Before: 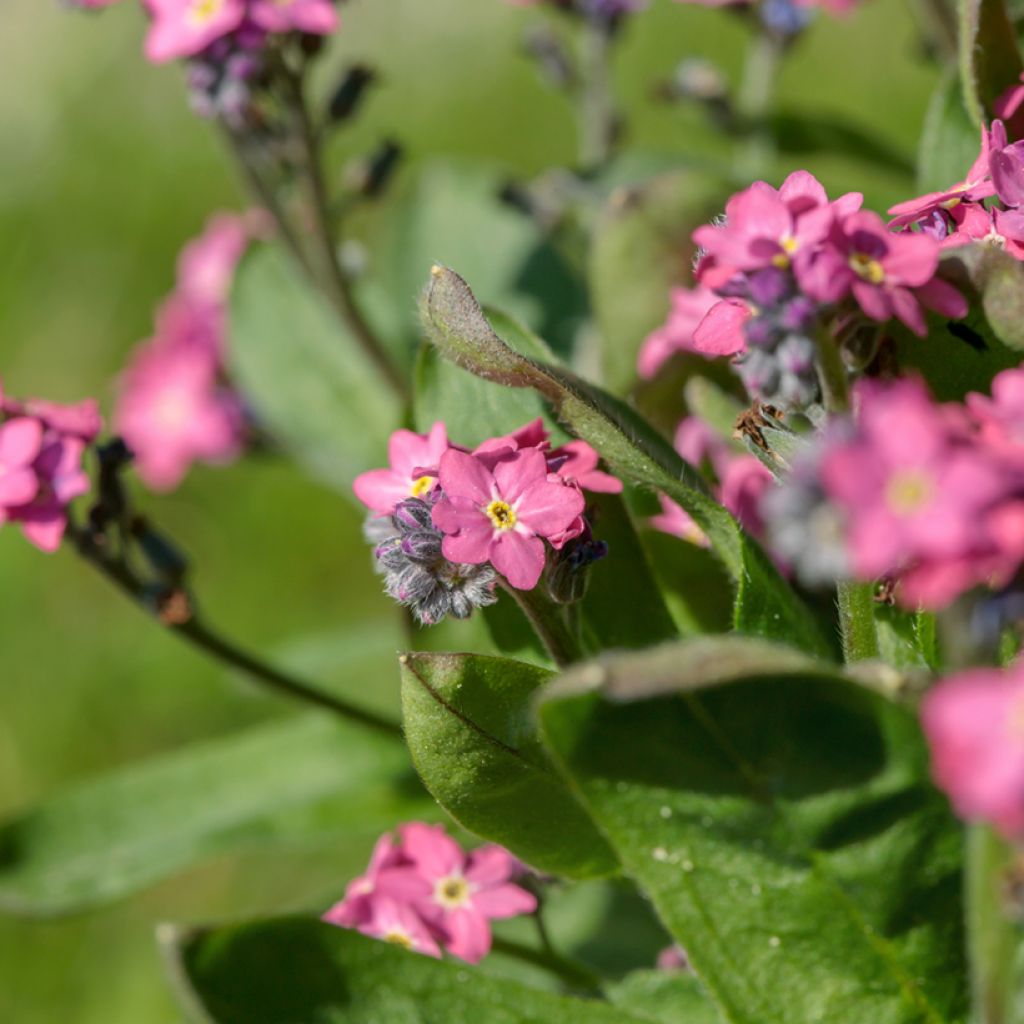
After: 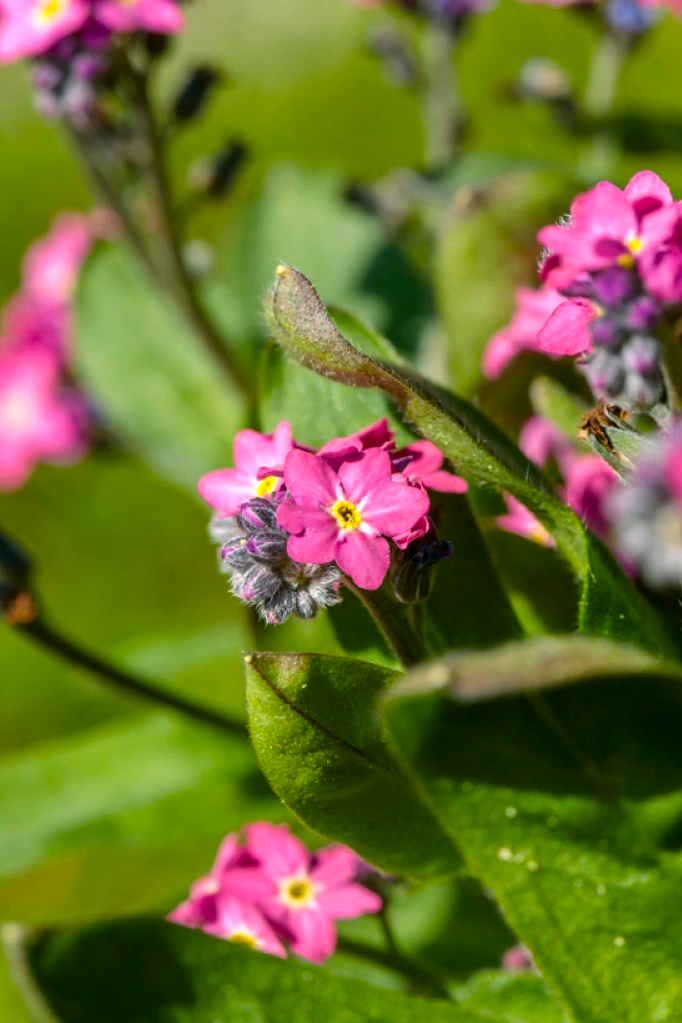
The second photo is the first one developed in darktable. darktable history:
crop and rotate: left 15.209%, right 18.124%
tone equalizer: on, module defaults
shadows and highlights: shadows 6.43, soften with gaussian
color balance rgb: power › hue 71.39°, linear chroma grading › global chroma 9.959%, perceptual saturation grading › global saturation 19.764%, global vibrance 25.098%, contrast 19.779%
